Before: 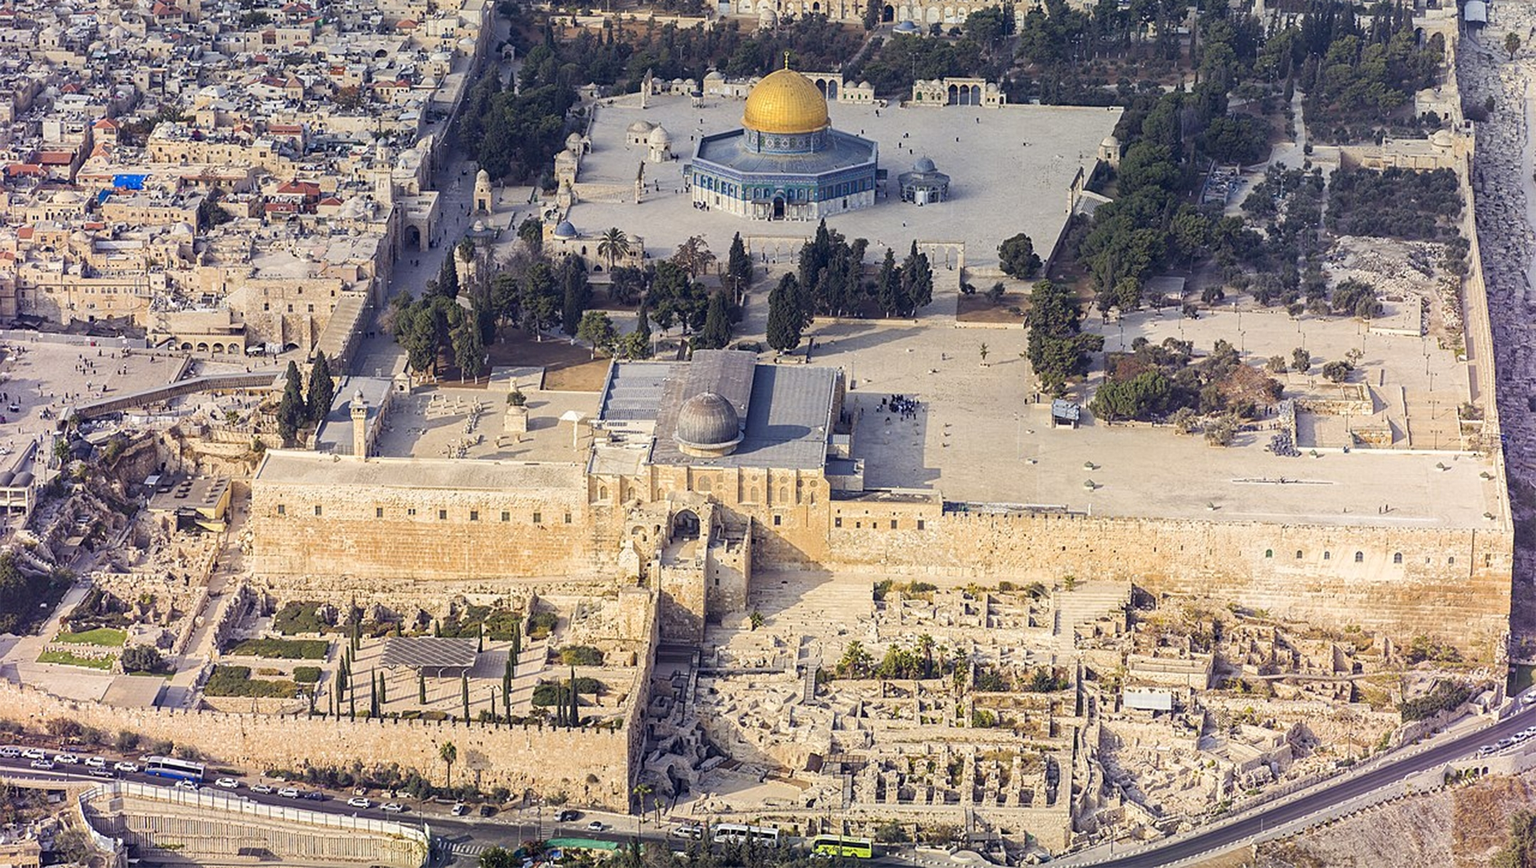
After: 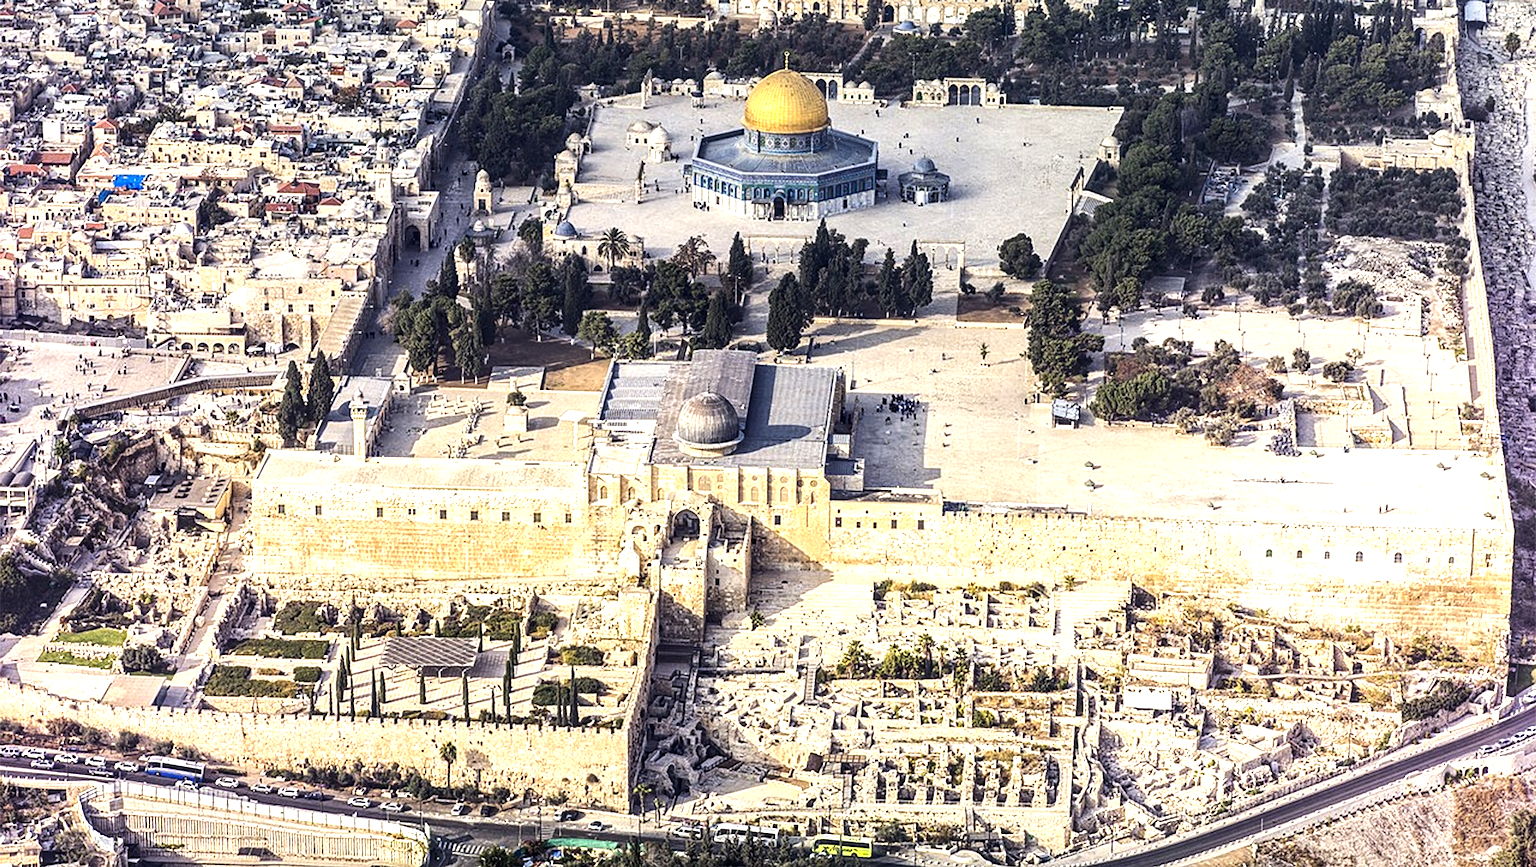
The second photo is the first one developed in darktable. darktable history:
contrast brightness saturation: contrast 0.051
local contrast: detail 130%
tone equalizer: -8 EV -1.09 EV, -7 EV -0.98 EV, -6 EV -0.847 EV, -5 EV -0.6 EV, -3 EV 0.549 EV, -2 EV 0.845 EV, -1 EV 1 EV, +0 EV 1.06 EV, edges refinement/feathering 500, mask exposure compensation -1.57 EV, preserve details no
